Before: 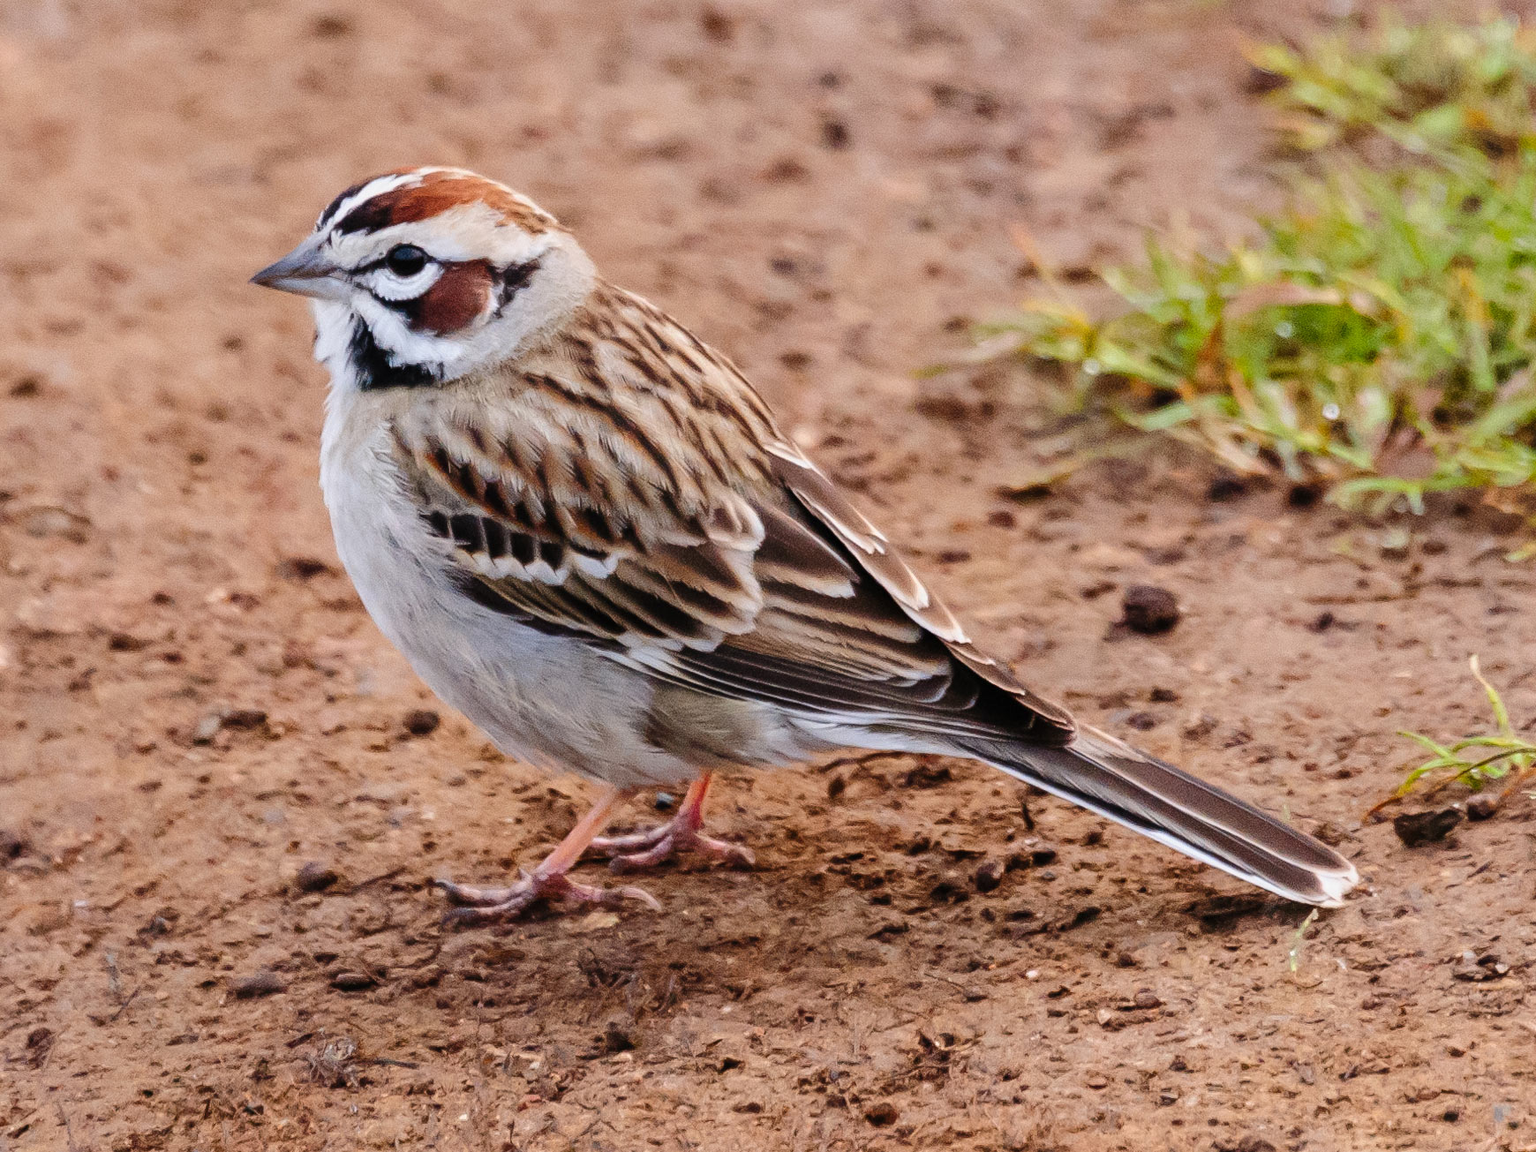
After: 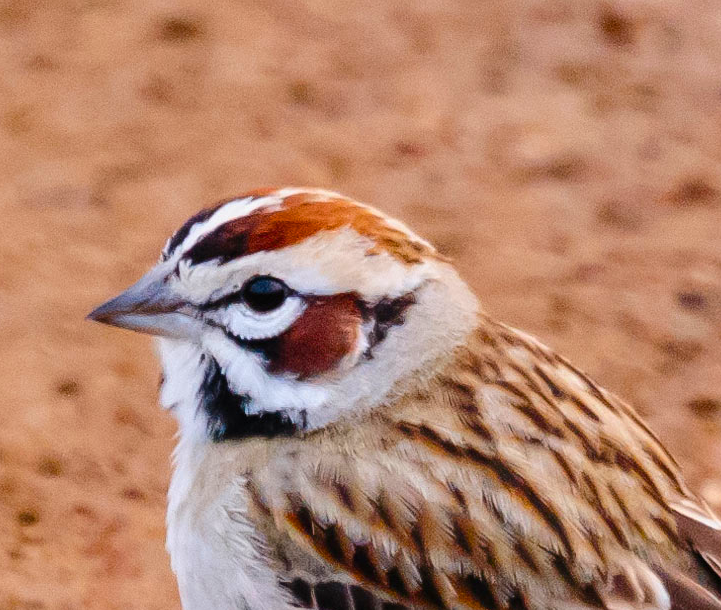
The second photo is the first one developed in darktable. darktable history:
color zones: curves: ch0 [(0.25, 0.5) (0.463, 0.627) (0.484, 0.637) (0.75, 0.5)]
crop and rotate: left 11.302%, top 0.106%, right 47.212%, bottom 53.136%
color balance rgb: perceptual saturation grading › global saturation 30.67%, global vibrance 25.335%
